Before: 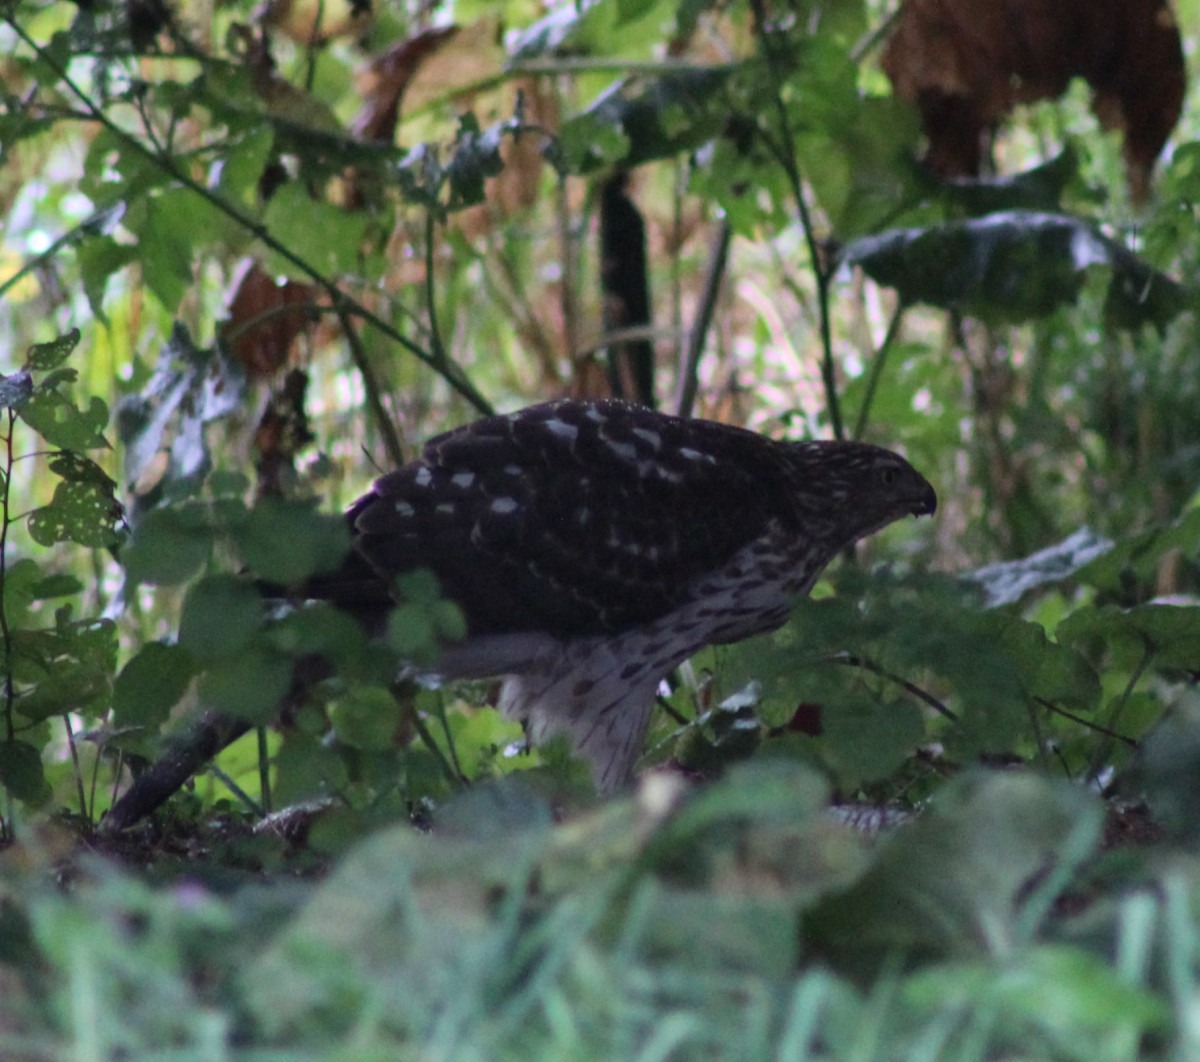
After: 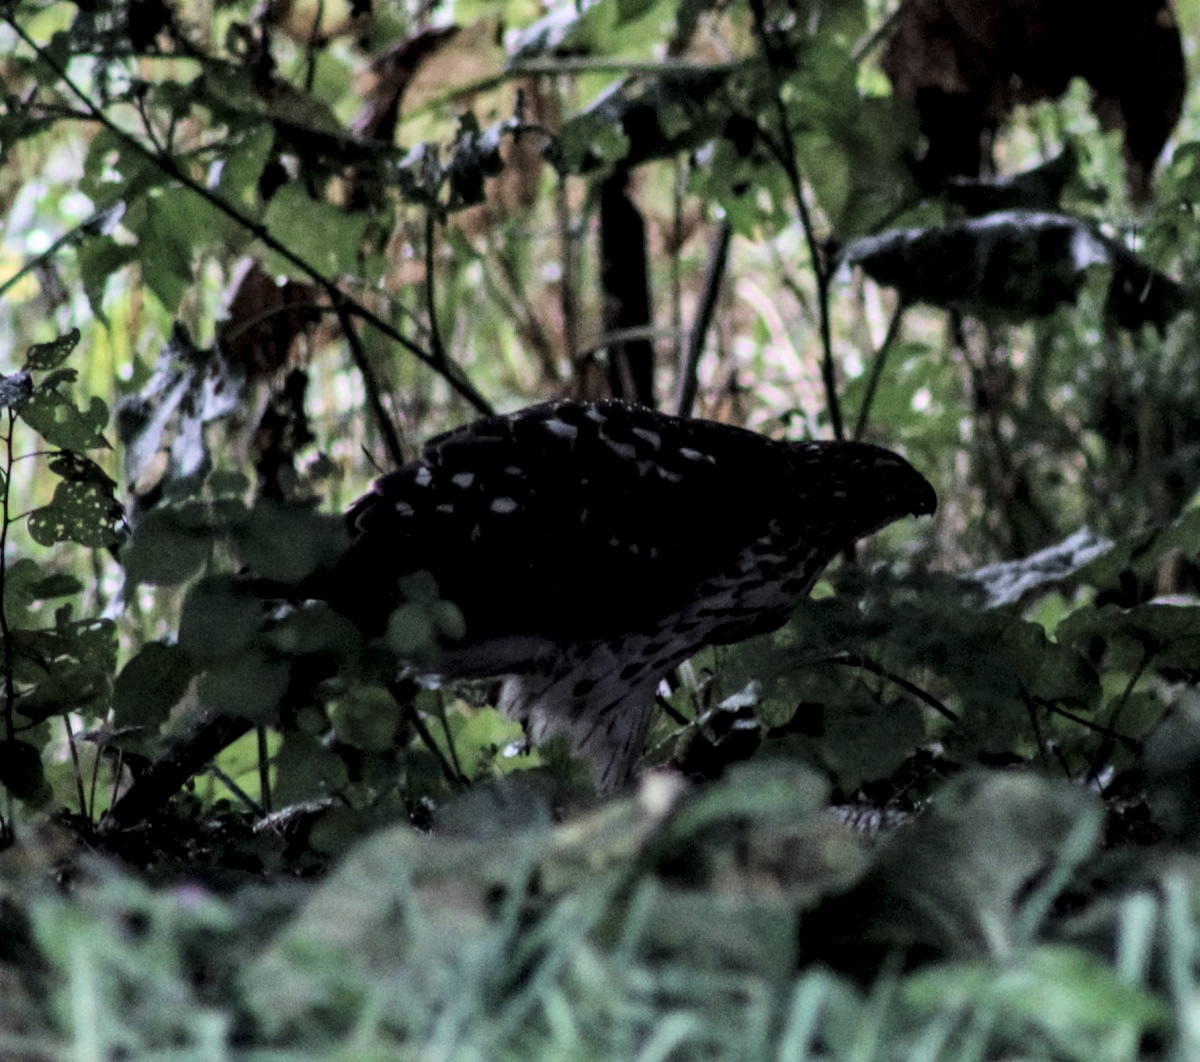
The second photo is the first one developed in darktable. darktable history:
filmic rgb: black relative exposure -5 EV, hardness 2.88, contrast 1.4, highlights saturation mix -30%
local contrast: highlights 20%, shadows 70%, detail 170%
contrast brightness saturation: saturation -0.04
exposure: black level correction -0.036, exposure -0.497 EV, compensate highlight preservation false
